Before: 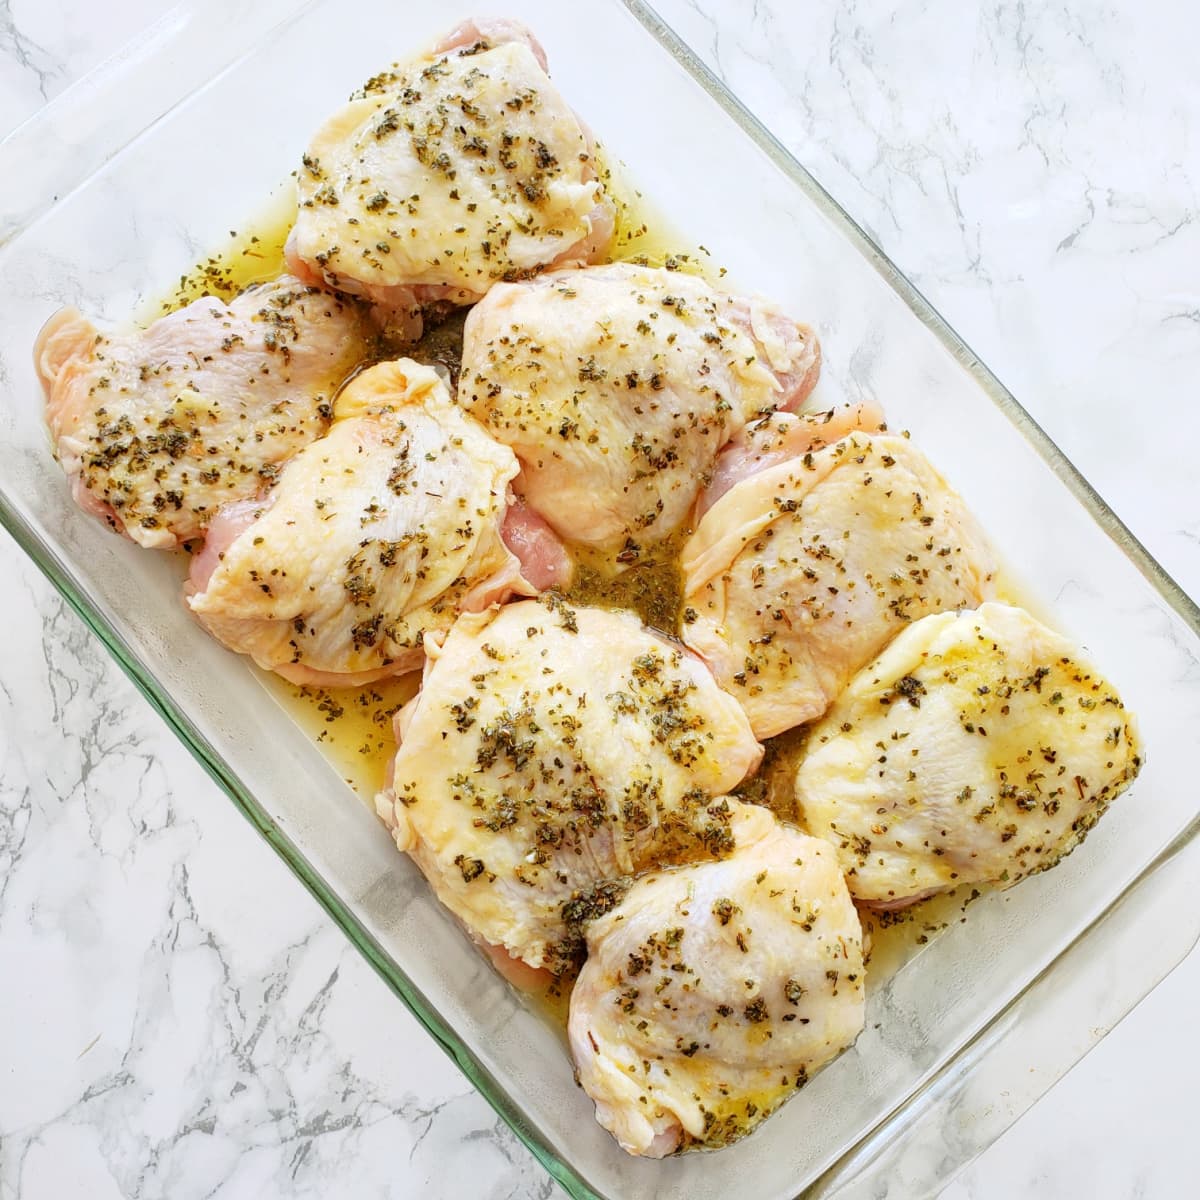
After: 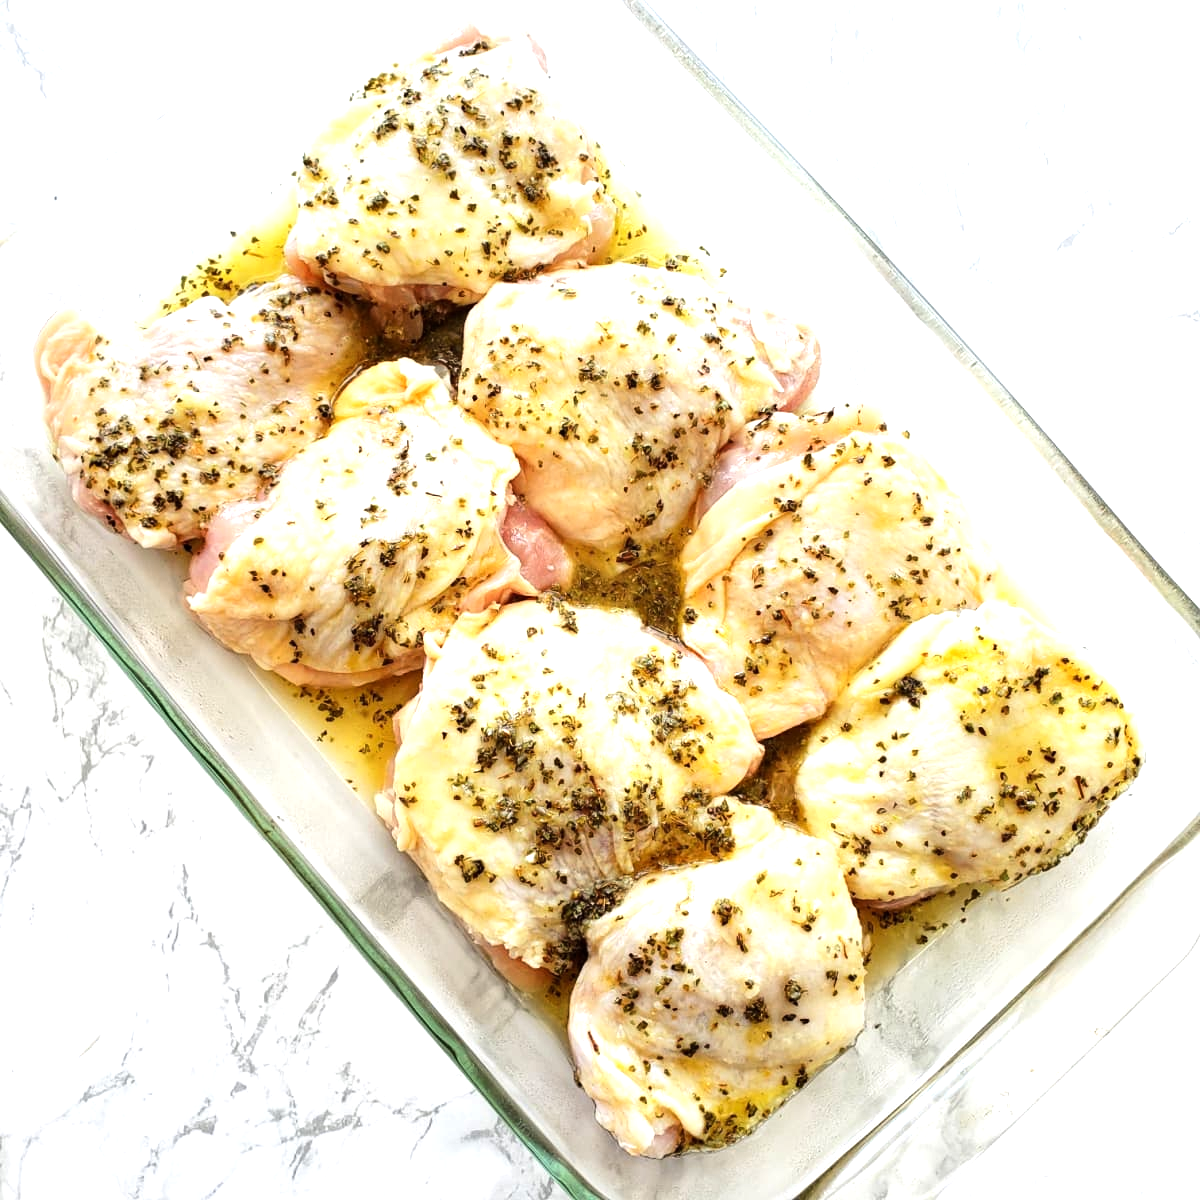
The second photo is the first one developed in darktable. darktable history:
tone equalizer: -8 EV -0.724 EV, -7 EV -0.699 EV, -6 EV -0.589 EV, -5 EV -0.416 EV, -3 EV 0.404 EV, -2 EV 0.6 EV, -1 EV 0.695 EV, +0 EV 0.751 EV, edges refinement/feathering 500, mask exposure compensation -1.57 EV, preserve details no
